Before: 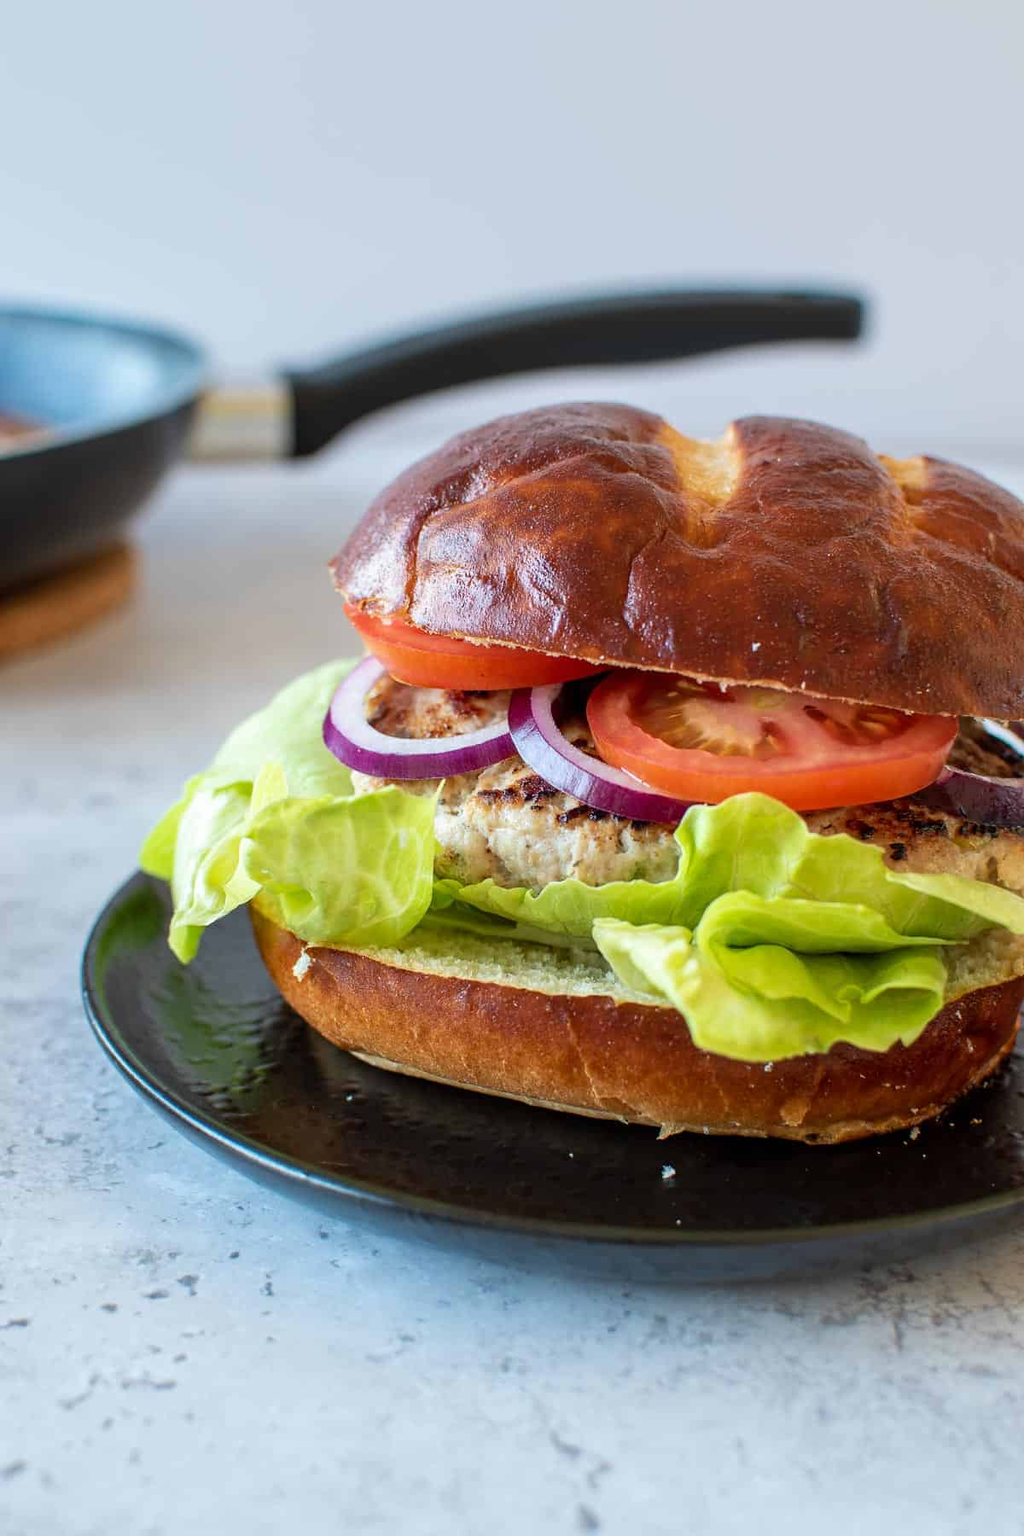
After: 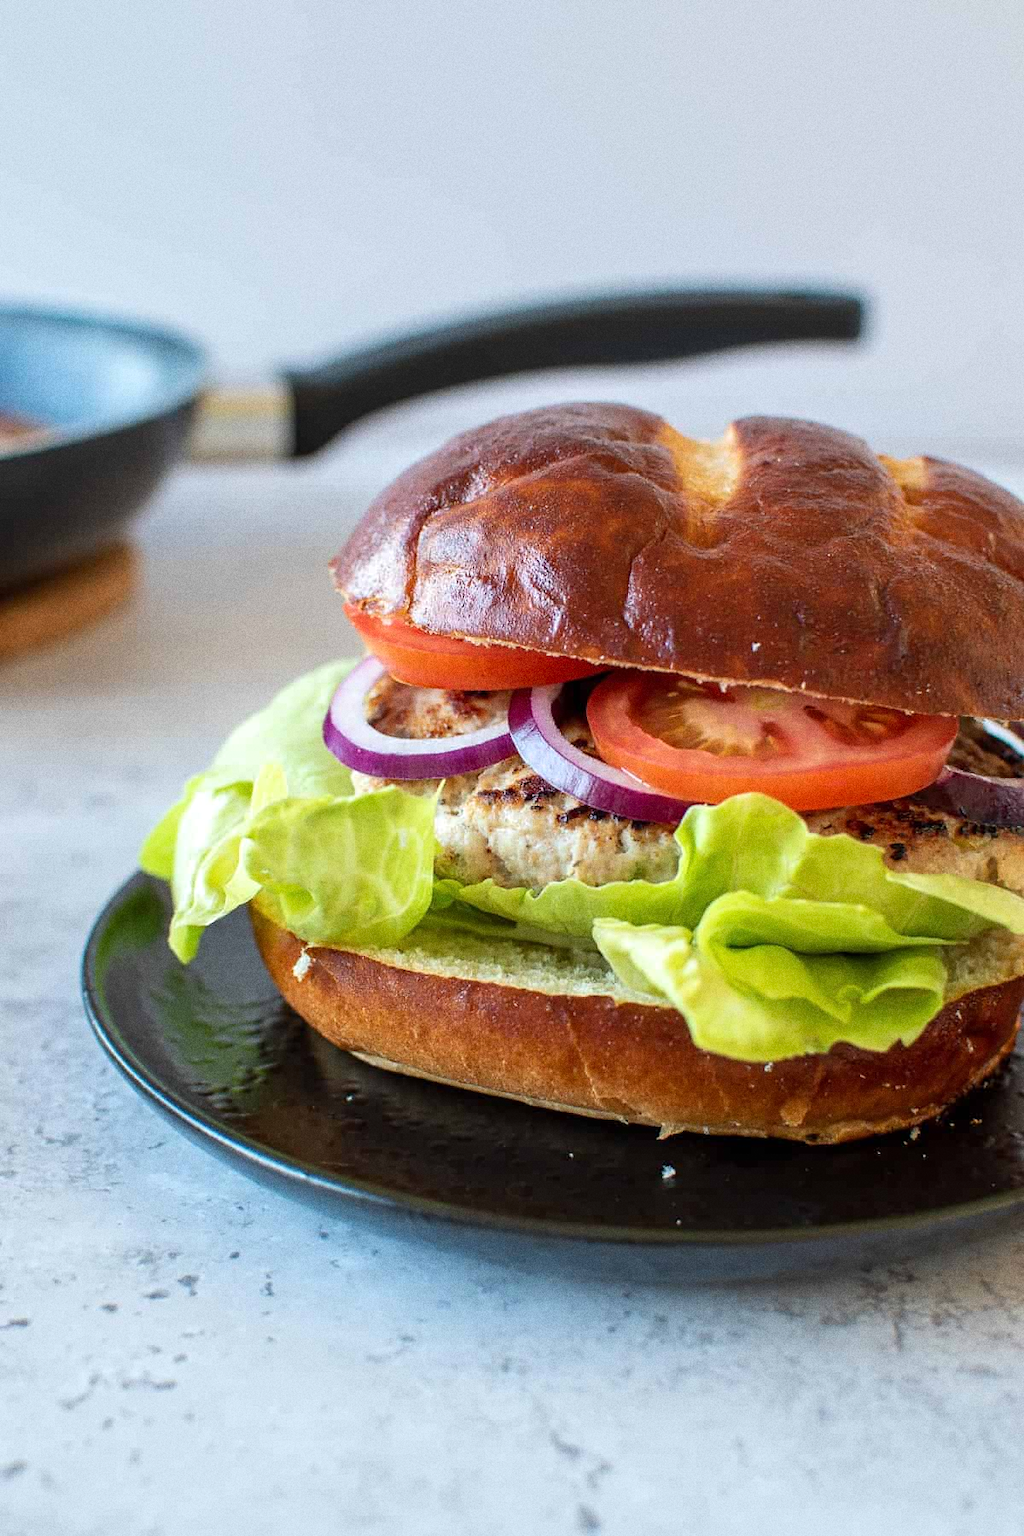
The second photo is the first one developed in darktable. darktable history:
tone equalizer: on, module defaults
exposure: exposure 0.081 EV, compensate highlight preservation false
grain: coarseness 8.68 ISO, strength 31.94%
